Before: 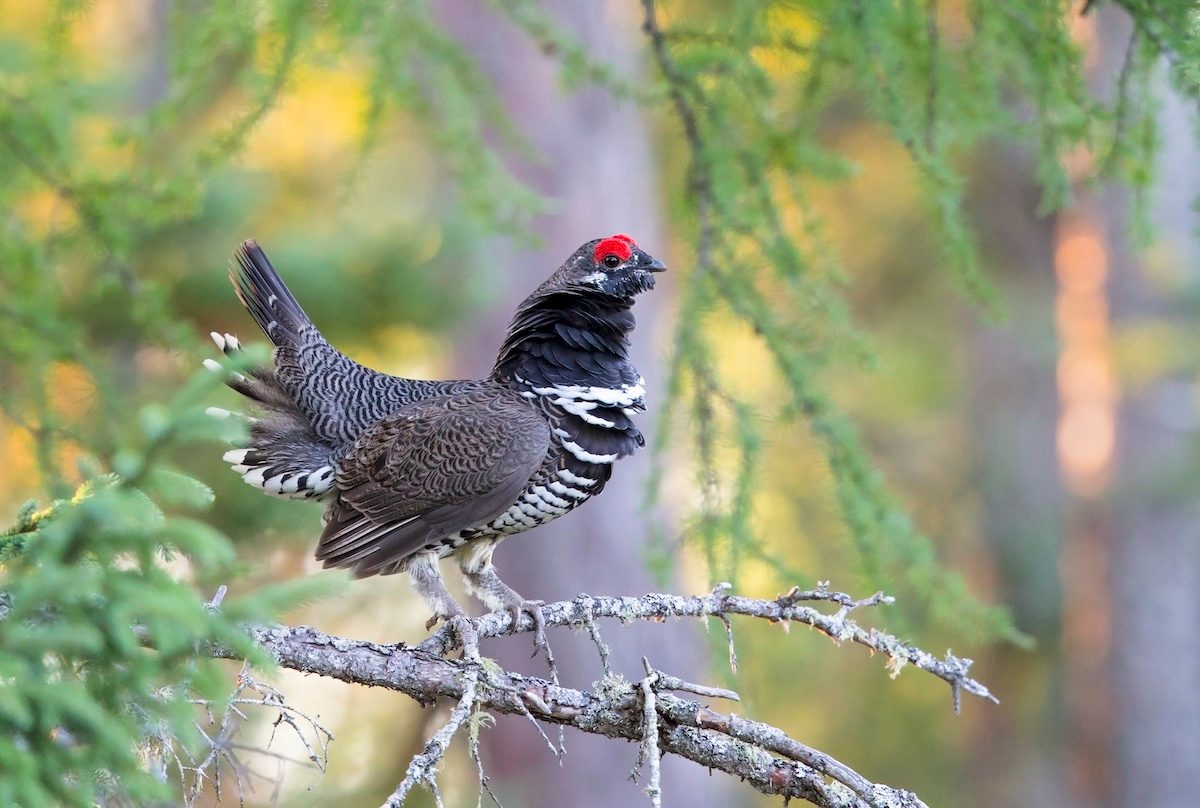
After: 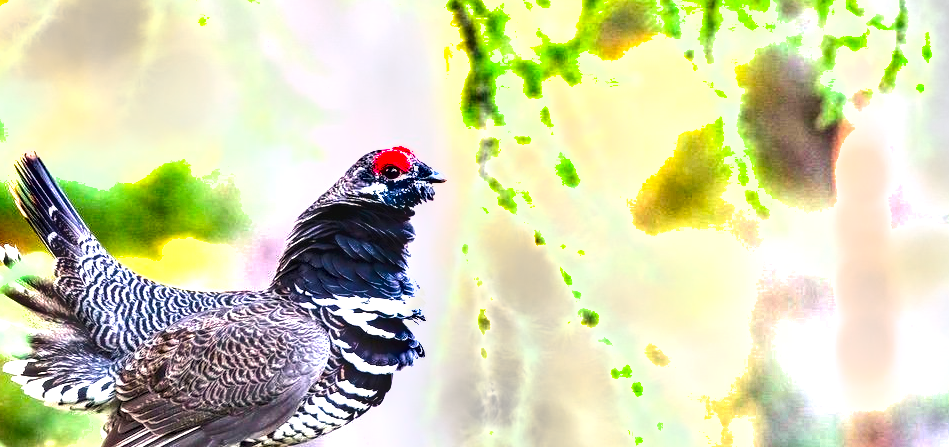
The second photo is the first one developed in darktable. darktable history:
color balance rgb: highlights gain › chroma 2.274%, highlights gain › hue 74.45°, perceptual saturation grading › global saturation 25.199%, perceptual brilliance grading › global brilliance 18.409%, global vibrance 9.658%
exposure: exposure 1.206 EV, compensate highlight preservation false
local contrast: detail 142%
shadows and highlights: low approximation 0.01, soften with gaussian
crop: left 18.402%, top 11.091%, right 2.494%, bottom 33.469%
